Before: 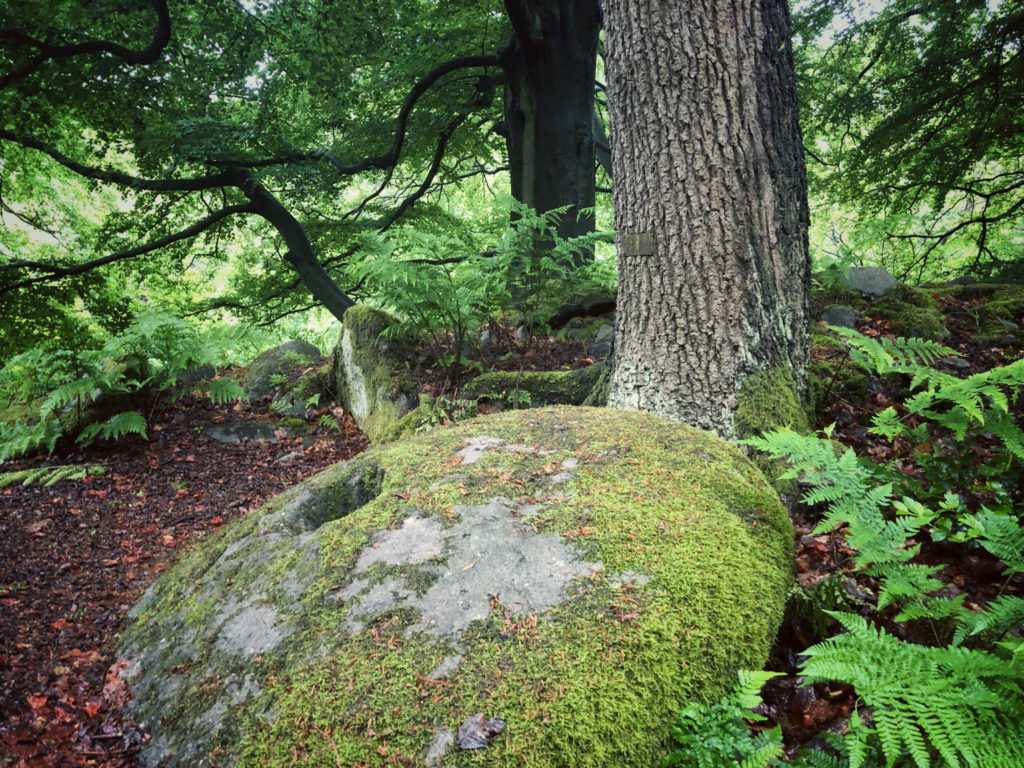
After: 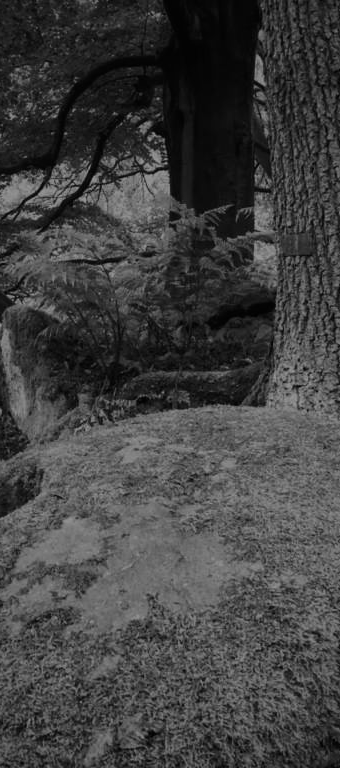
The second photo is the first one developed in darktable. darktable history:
crop: left 33.36%, right 33.36%
tone equalizer: -8 EV -2 EV, -7 EV -2 EV, -6 EV -2 EV, -5 EV -2 EV, -4 EV -2 EV, -3 EV -2 EV, -2 EV -2 EV, -1 EV -1.63 EV, +0 EV -2 EV
monochrome: a -4.13, b 5.16, size 1
